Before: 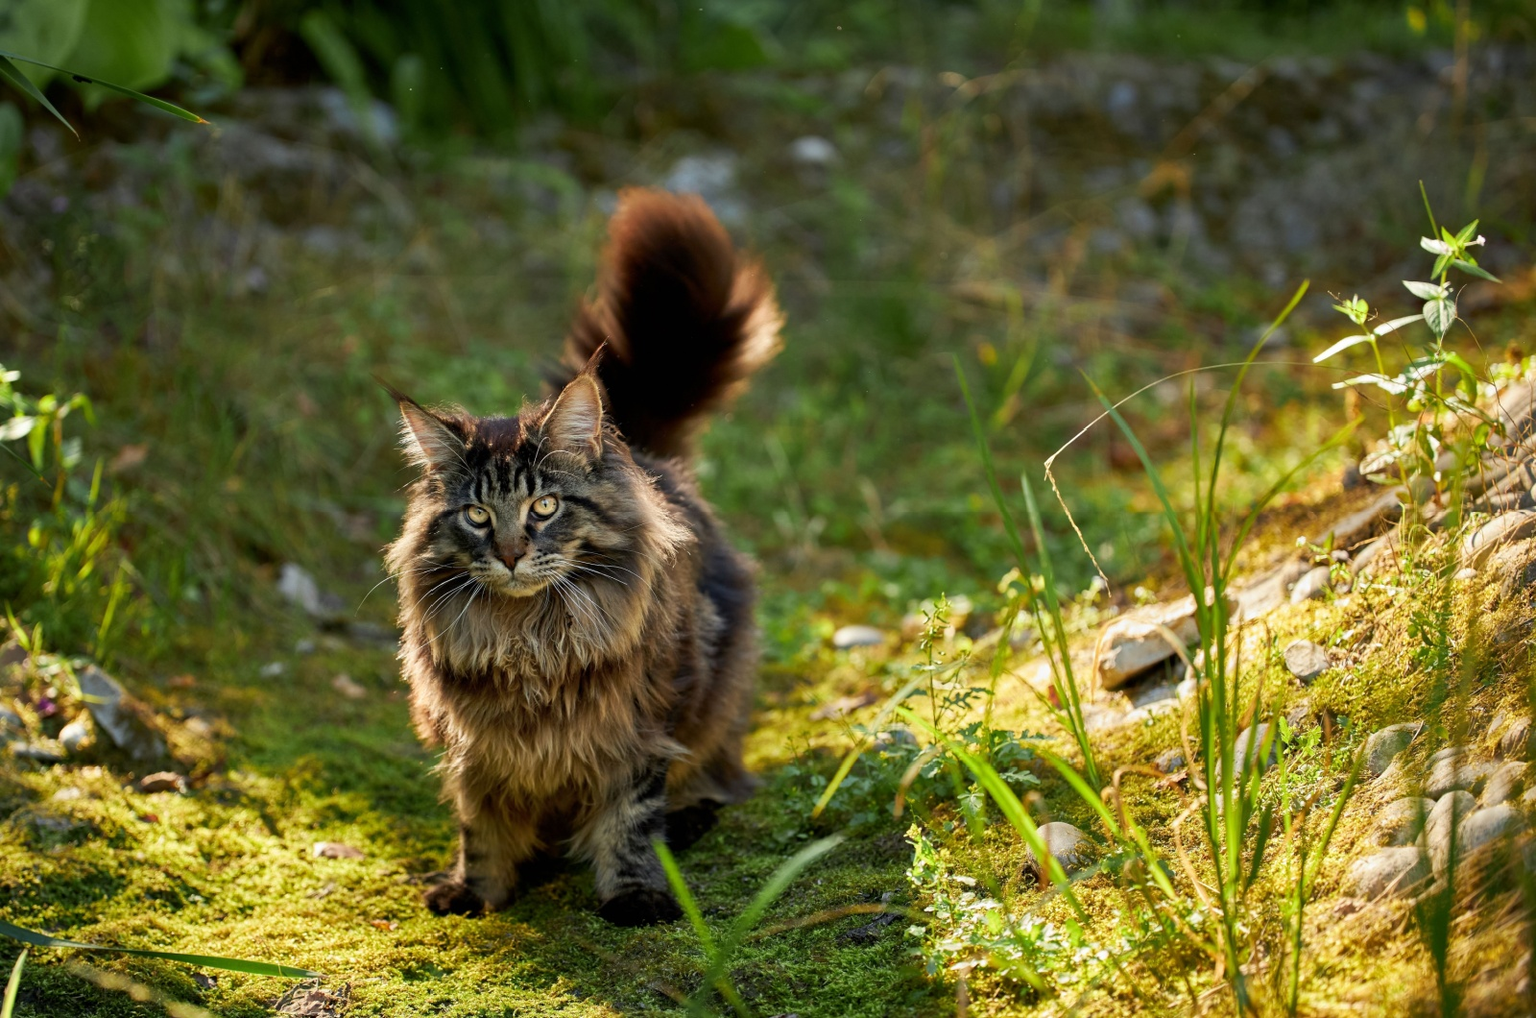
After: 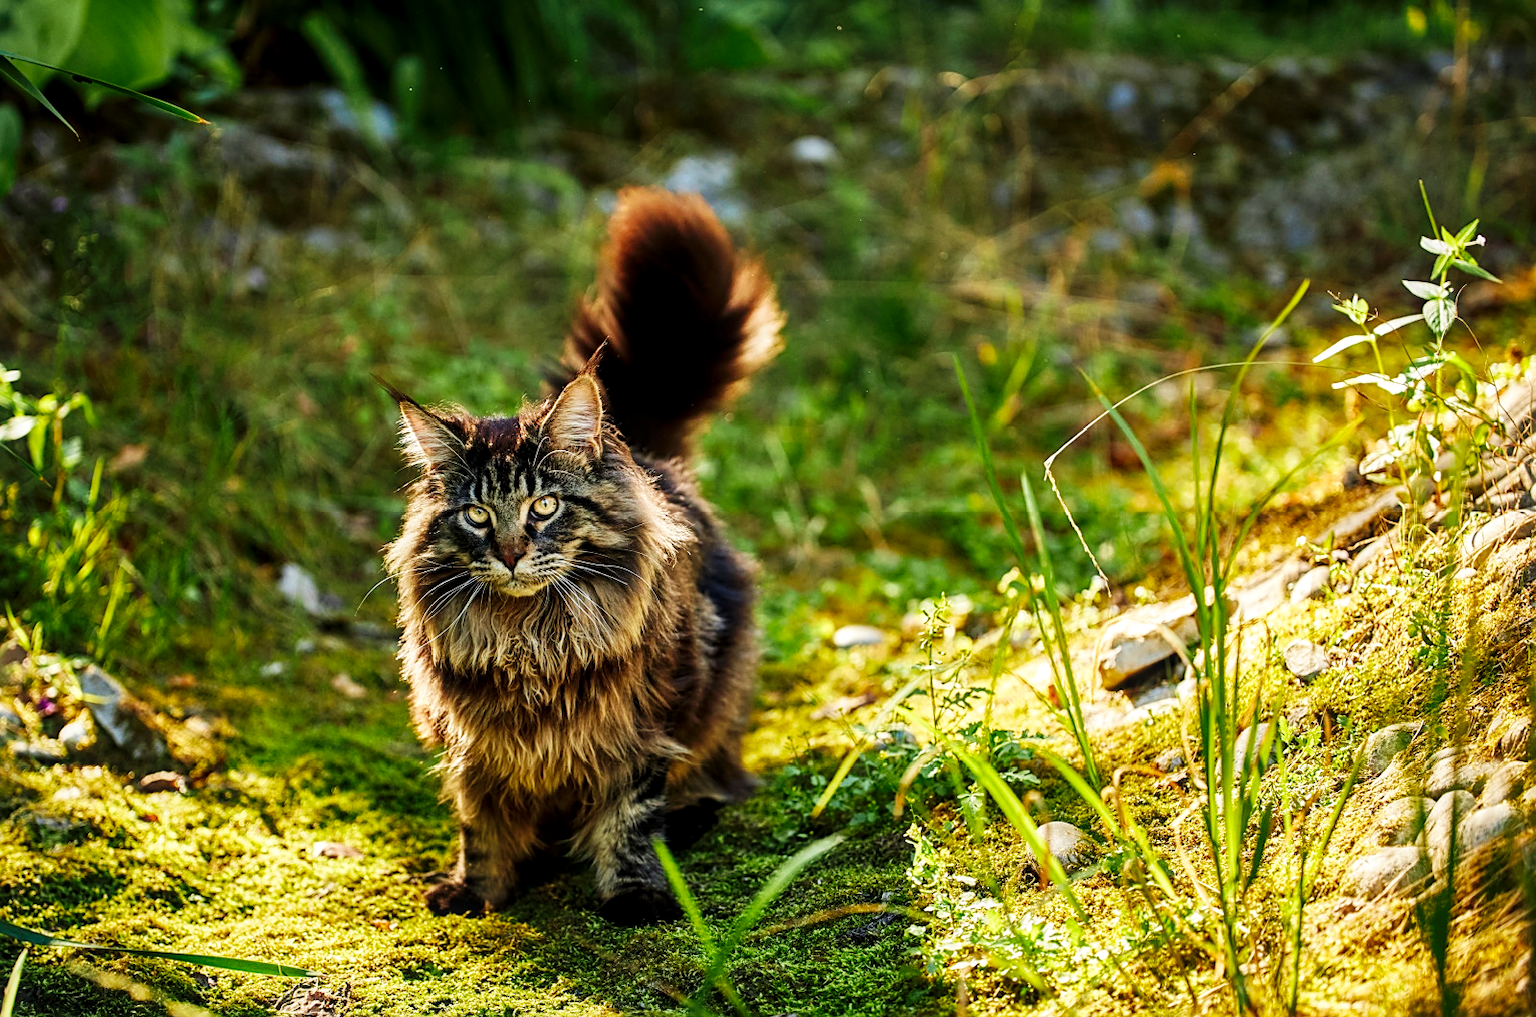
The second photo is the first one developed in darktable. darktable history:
velvia: on, module defaults
sharpen: on, module defaults
local contrast: on, module defaults
base curve: curves: ch0 [(0, 0) (0.036, 0.025) (0.121, 0.166) (0.206, 0.329) (0.605, 0.79) (1, 1)], preserve colors none
